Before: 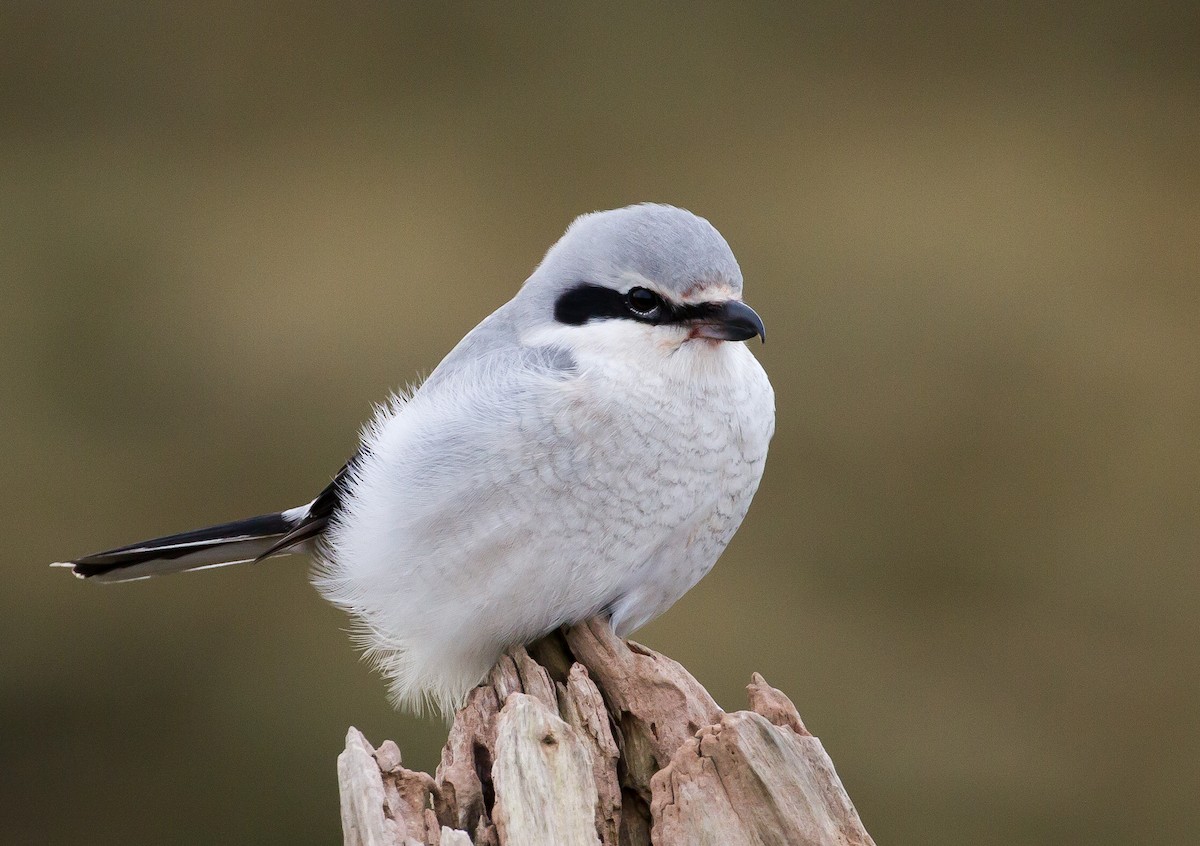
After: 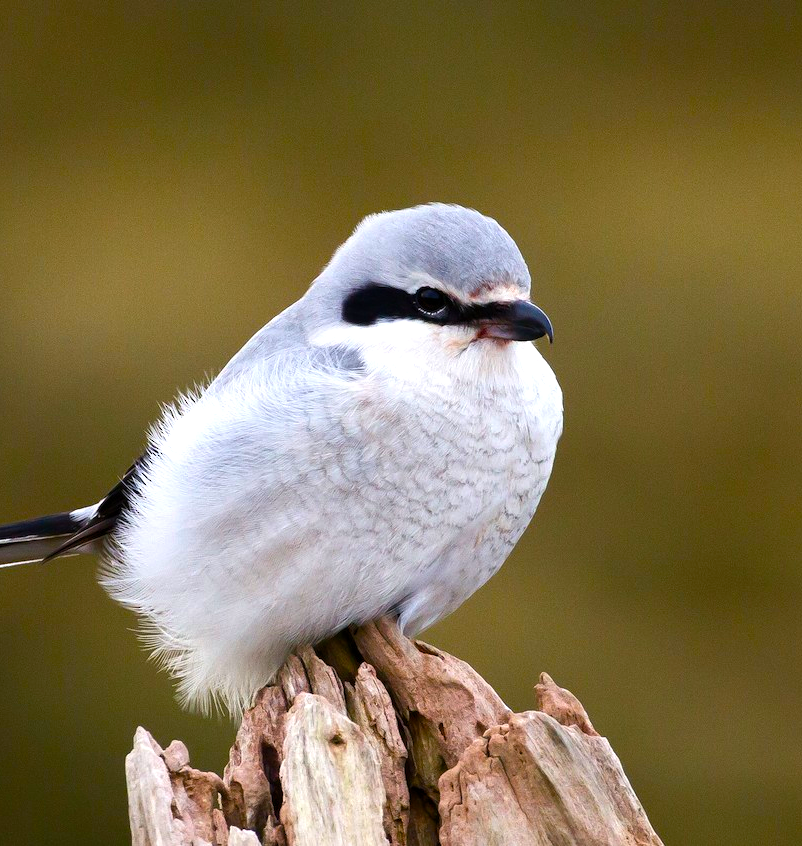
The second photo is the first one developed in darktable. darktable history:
color balance rgb: linear chroma grading › global chroma 9%, perceptual saturation grading › global saturation 36%, perceptual saturation grading › shadows 35%, perceptual brilliance grading › global brilliance 15%, perceptual brilliance grading › shadows -35%, global vibrance 15%
crop and rotate: left 17.732%, right 15.423%
